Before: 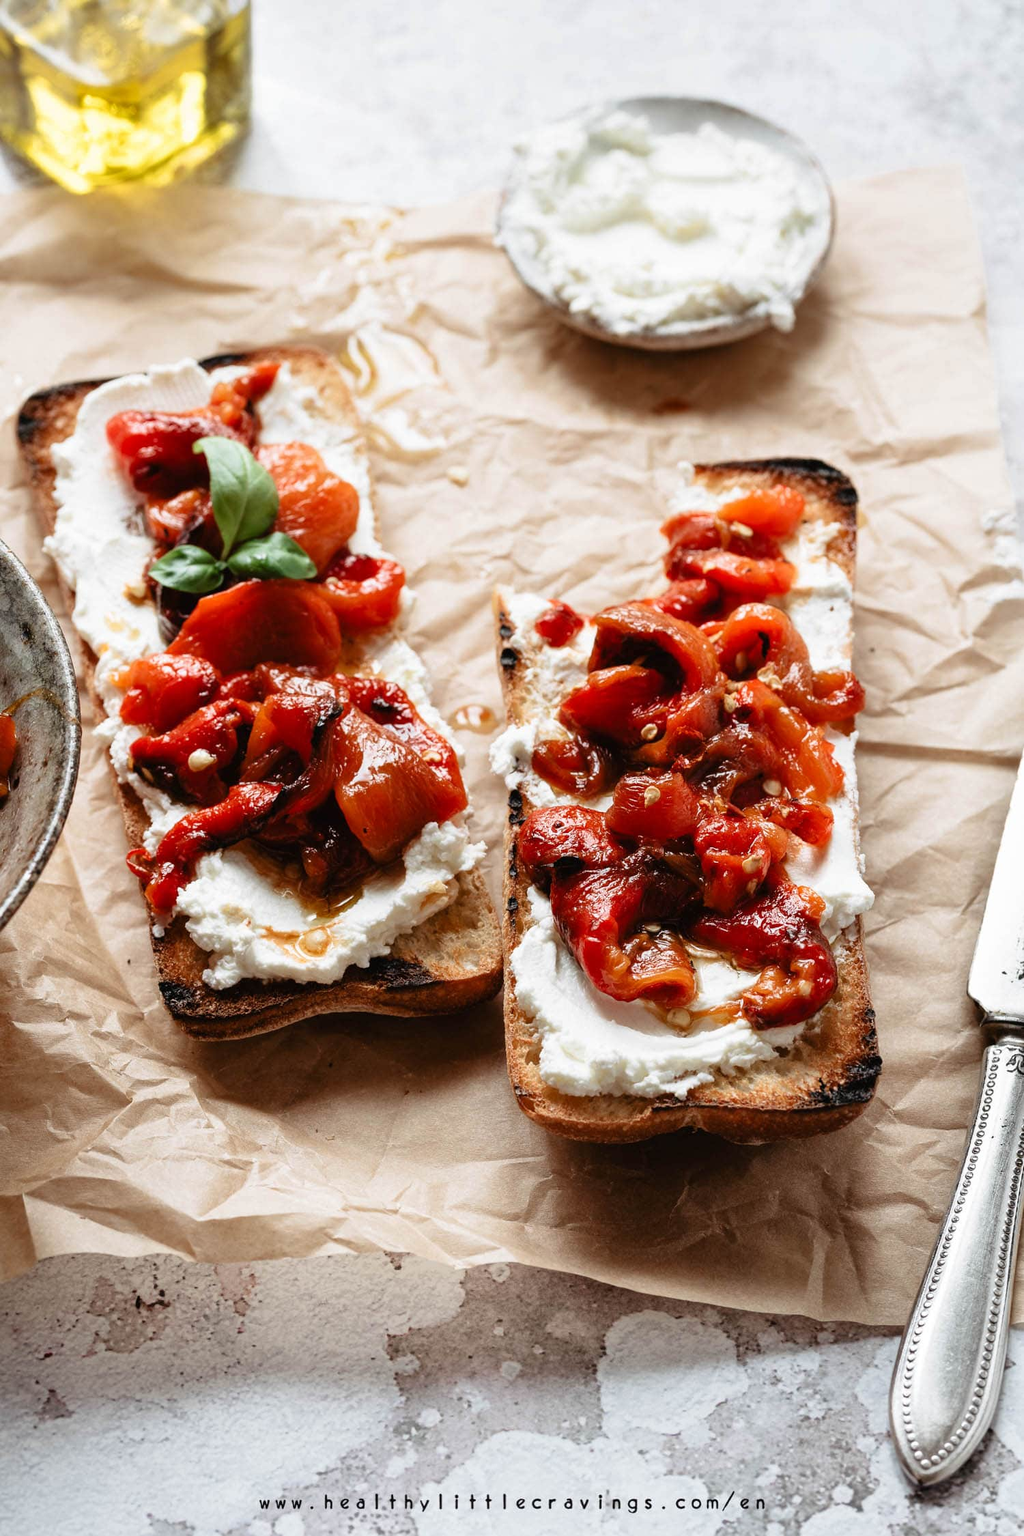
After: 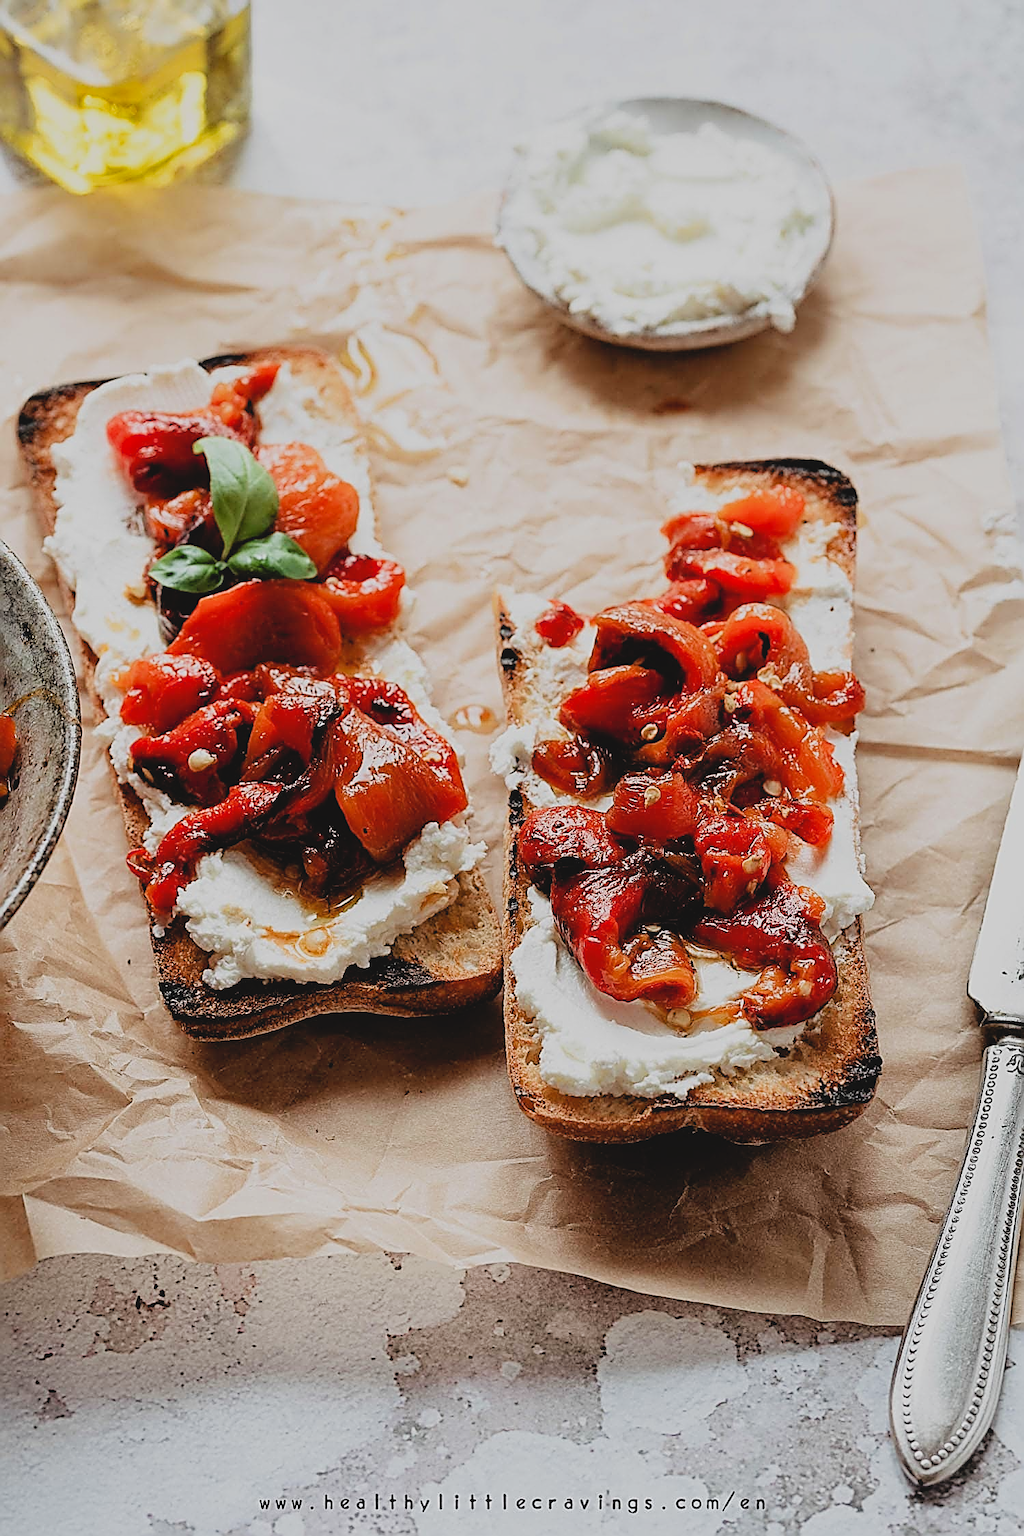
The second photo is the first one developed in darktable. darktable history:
exposure: exposure -0.048 EV, compensate highlight preservation false
sharpen: amount 1.875
filmic rgb: black relative exposure -7.65 EV, white relative exposure 4.56 EV, hardness 3.61
contrast brightness saturation: contrast -0.094, brightness 0.05, saturation 0.077
